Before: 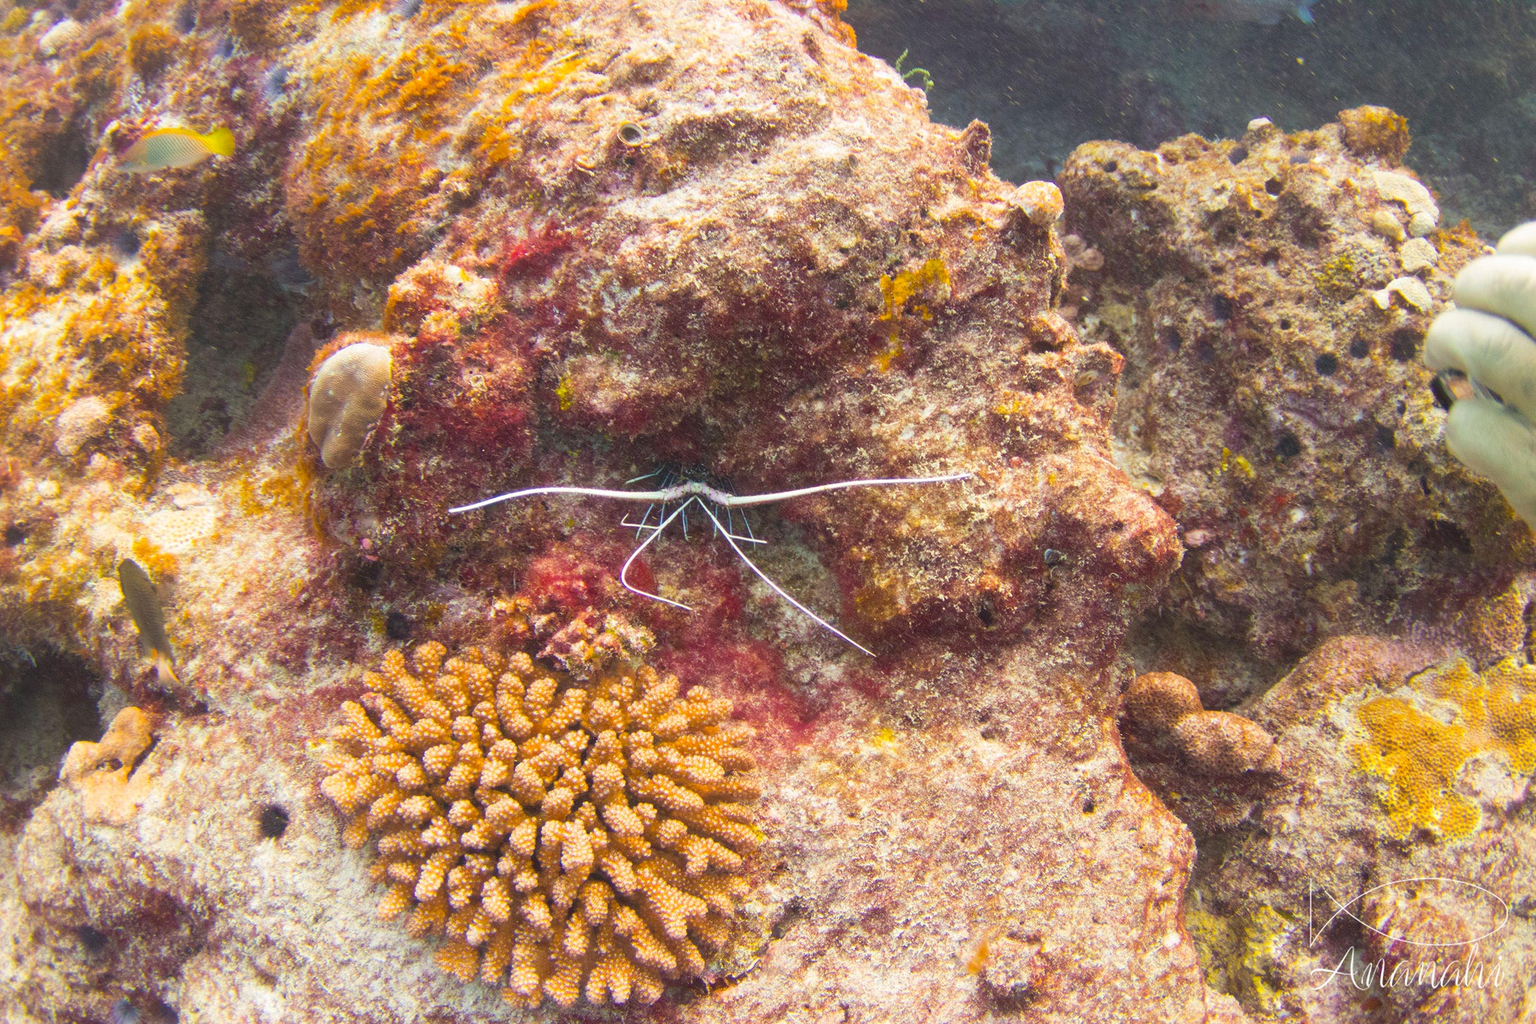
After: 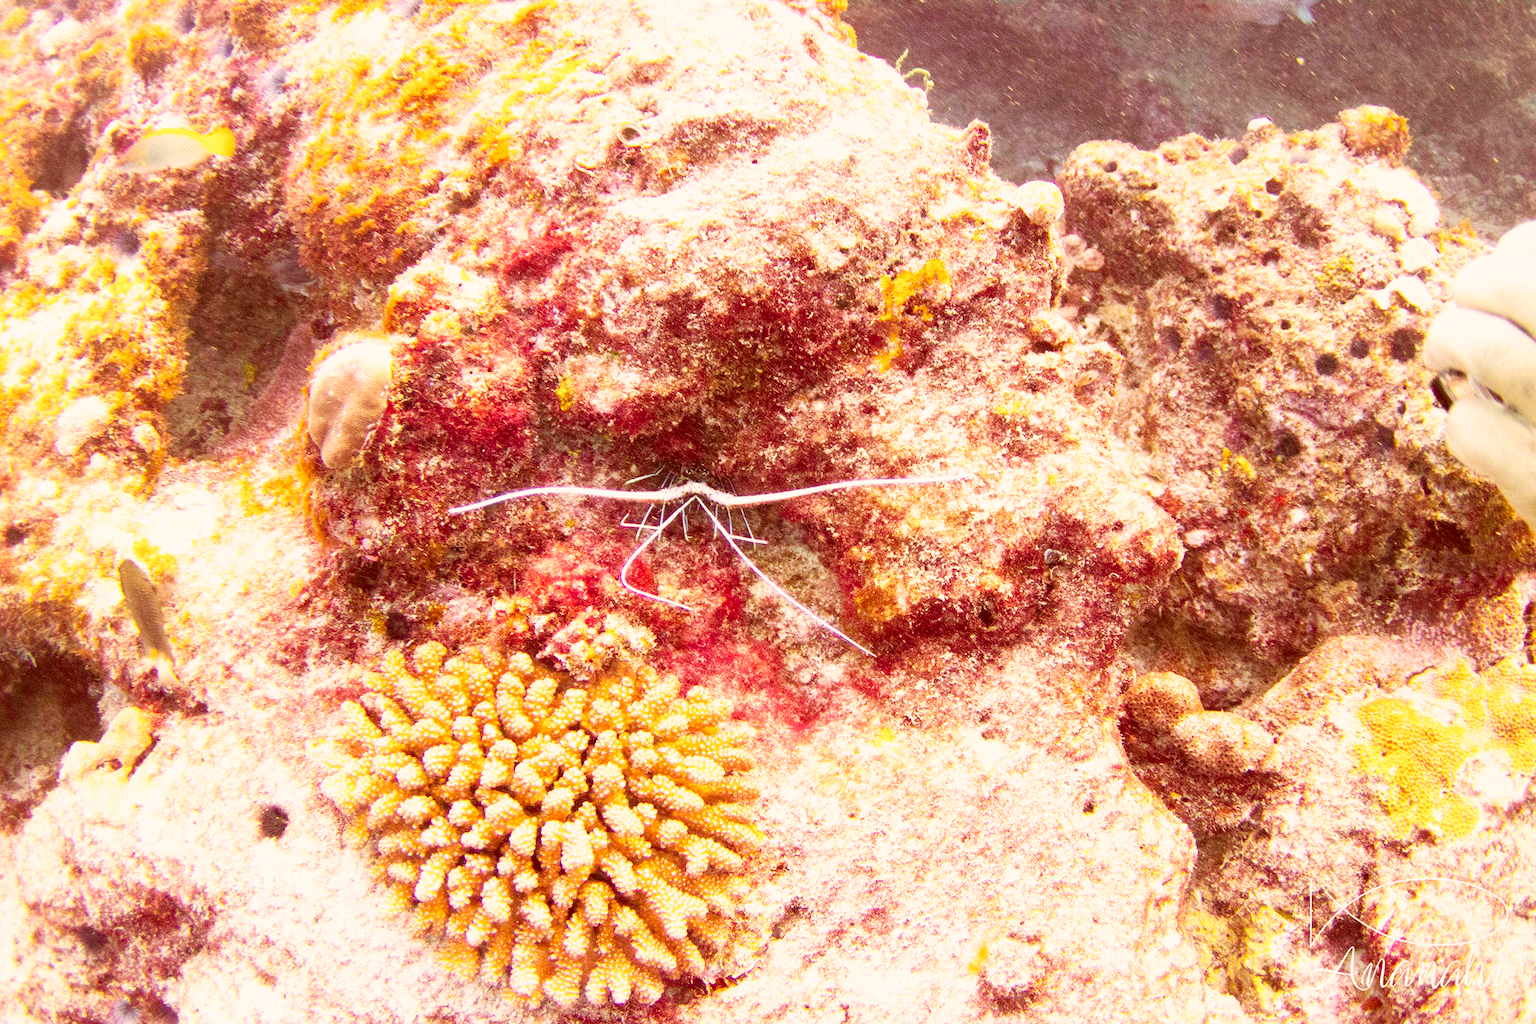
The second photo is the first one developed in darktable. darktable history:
color correction: highlights a* 9.44, highlights b* 8.75, shadows a* 39.43, shadows b* 39.95, saturation 0.794
base curve: curves: ch0 [(0, 0) (0.007, 0.004) (0.027, 0.03) (0.046, 0.07) (0.207, 0.54) (0.442, 0.872) (0.673, 0.972) (1, 1)], preserve colors none
